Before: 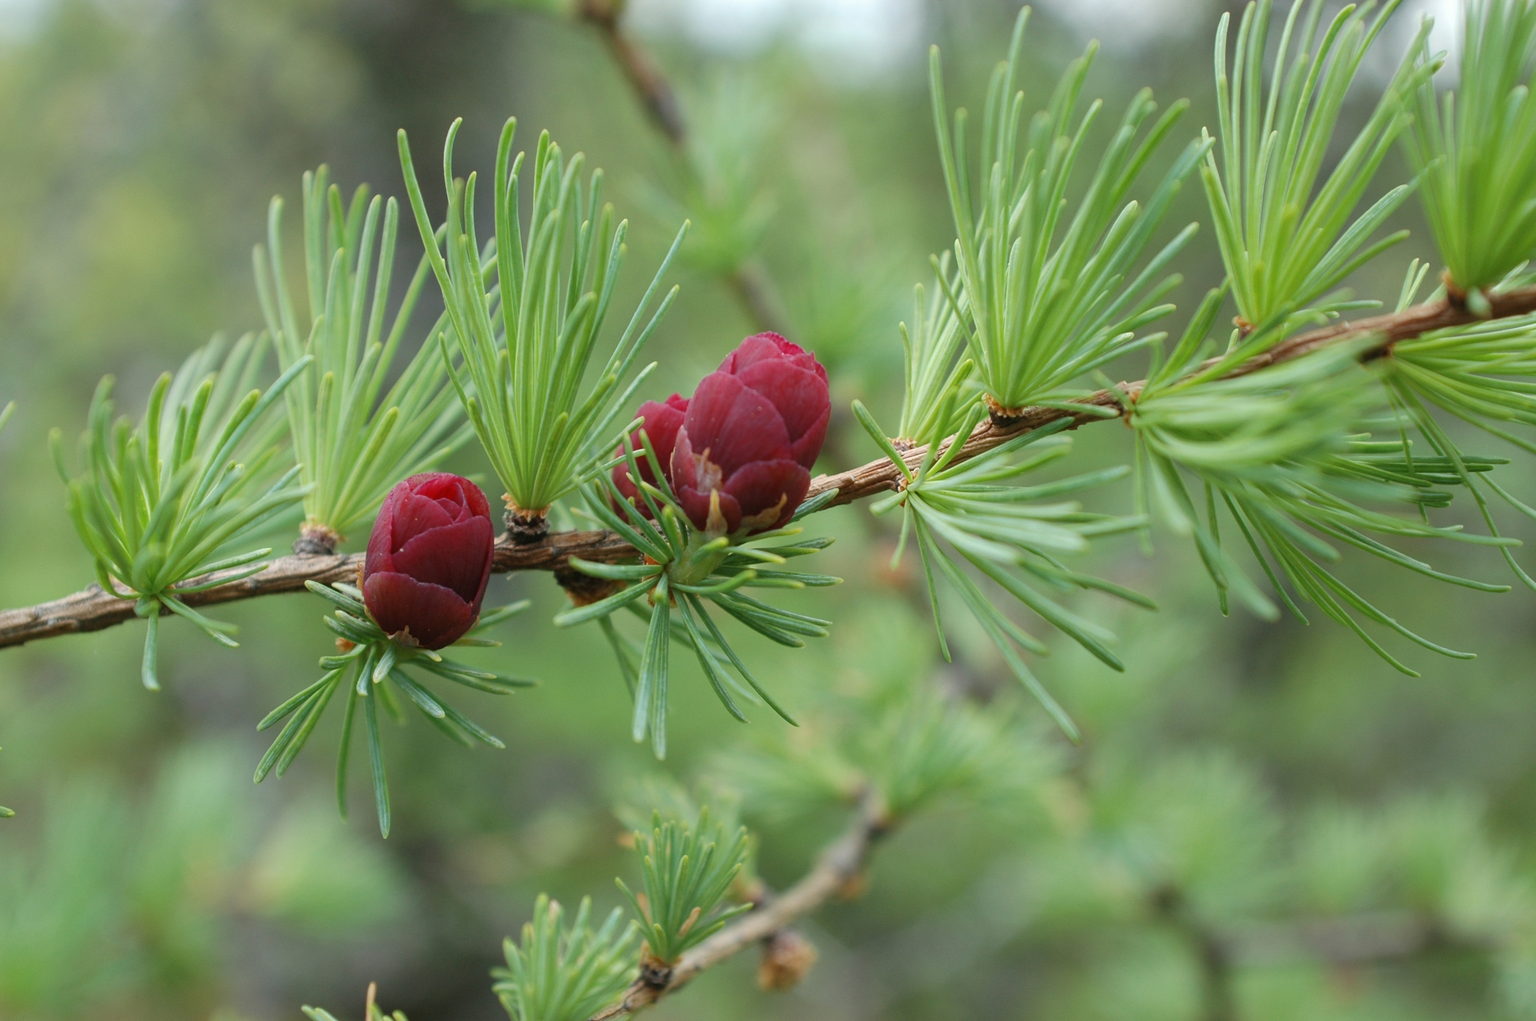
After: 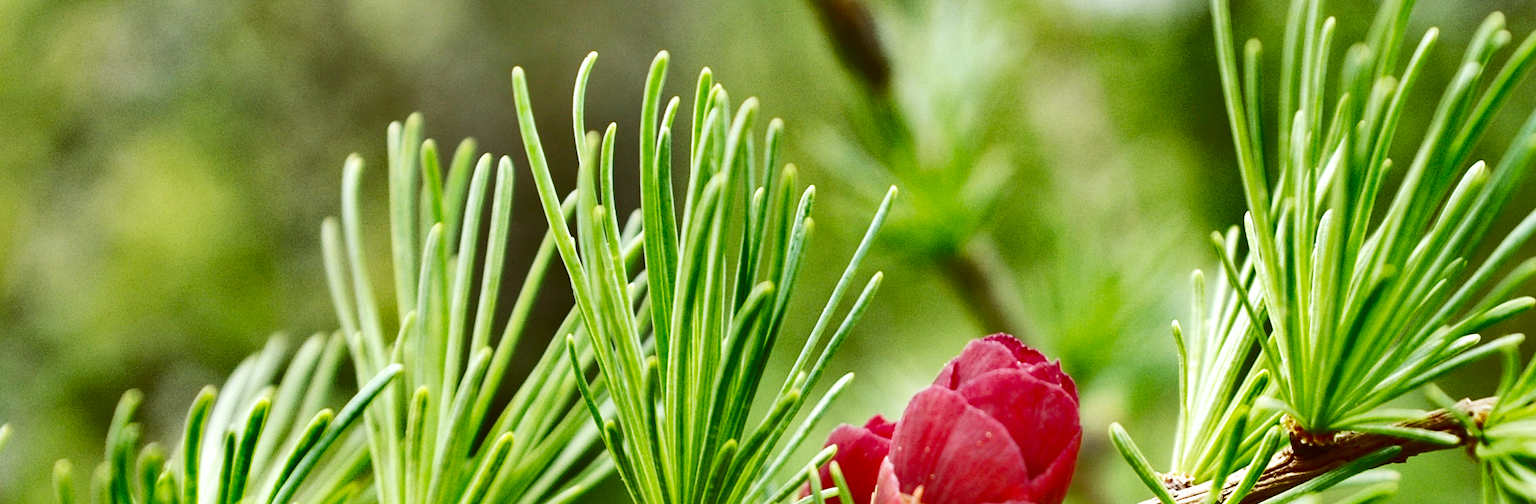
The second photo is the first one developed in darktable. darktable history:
shadows and highlights: shadows 18.96, highlights -83.88, soften with gaussian
color correction: highlights a* -0.4, highlights b* 0.168, shadows a* 4.9, shadows b* 20.66
exposure: black level correction 0, exposure 0.702 EV, compensate highlight preservation false
crop: left 0.525%, top 7.651%, right 23.352%, bottom 54.725%
base curve: curves: ch0 [(0, 0) (0.028, 0.03) (0.121, 0.232) (0.46, 0.748) (0.859, 0.968) (1, 1)], preserve colors none
